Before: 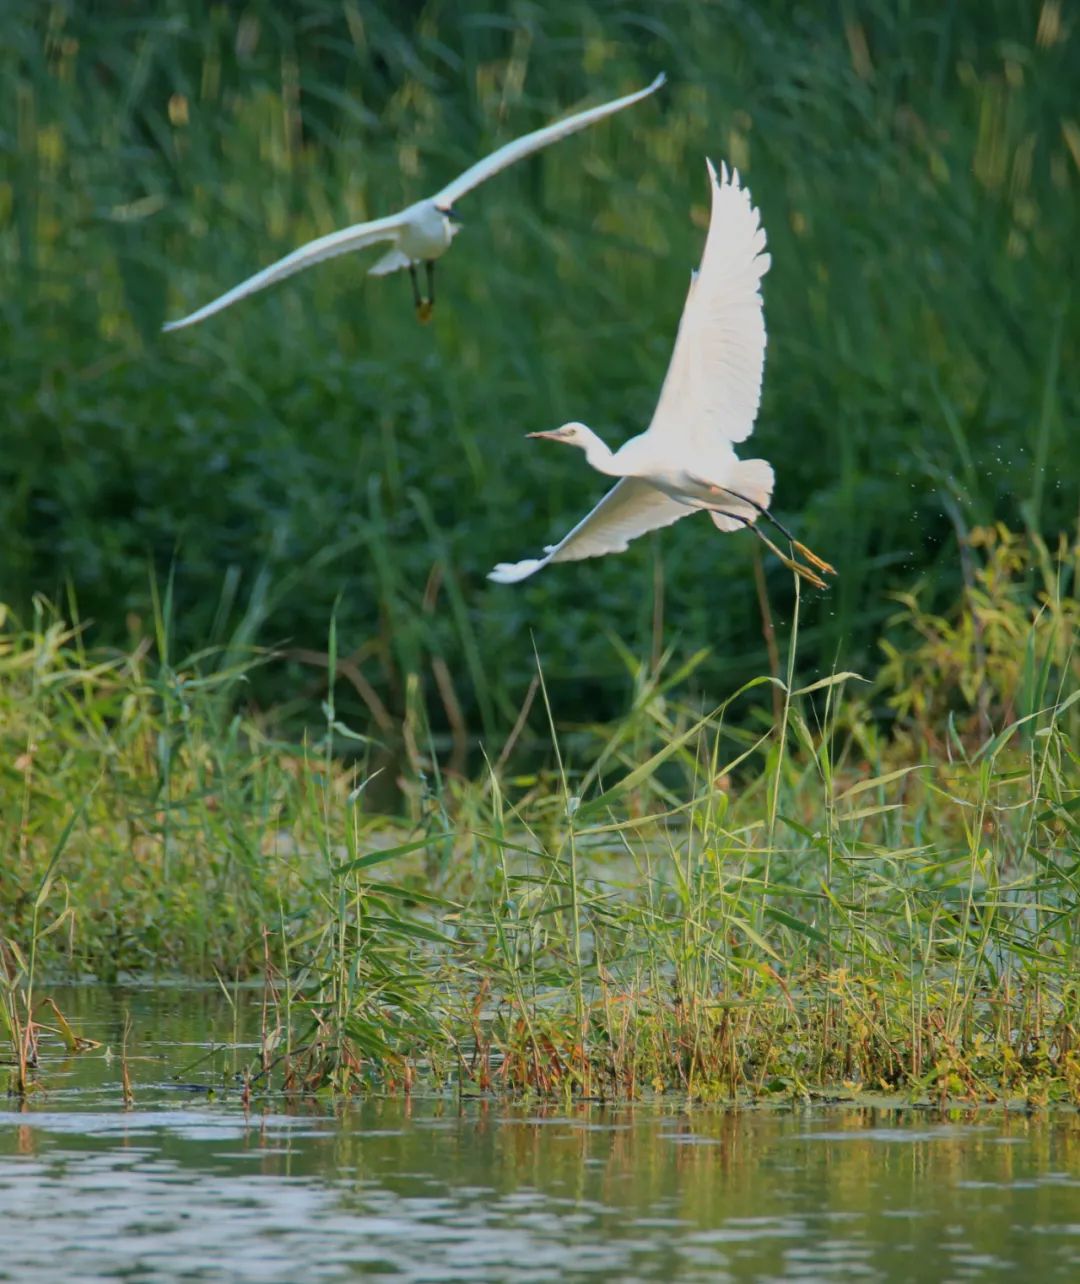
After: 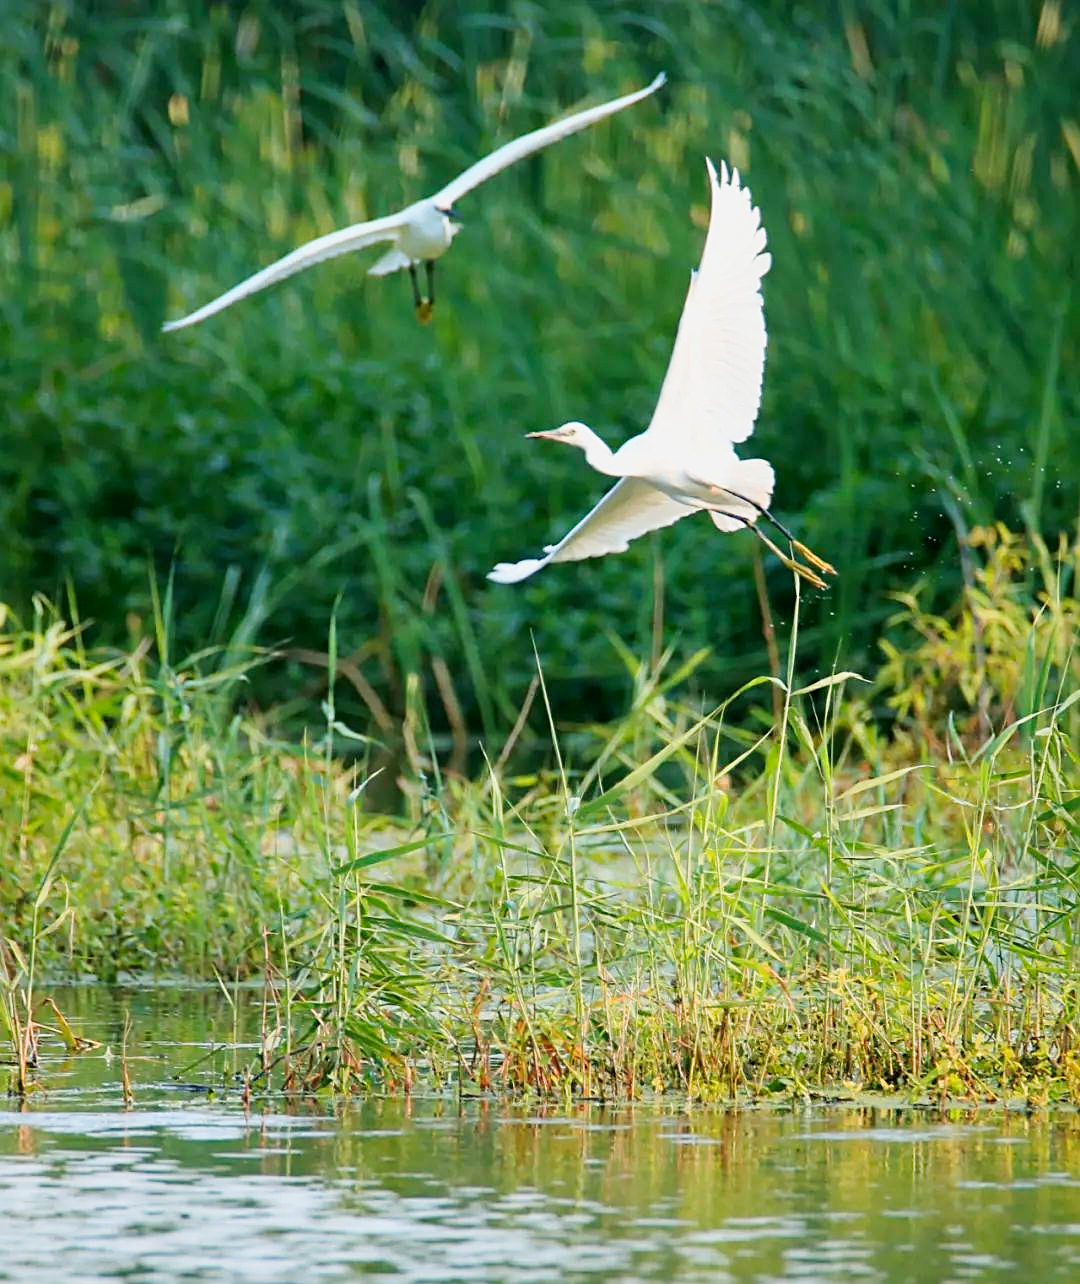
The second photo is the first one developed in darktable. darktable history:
base curve: curves: ch0 [(0, 0) (0.005, 0.002) (0.15, 0.3) (0.4, 0.7) (0.75, 0.95) (1, 1)], preserve colors none
sharpen: on, module defaults
